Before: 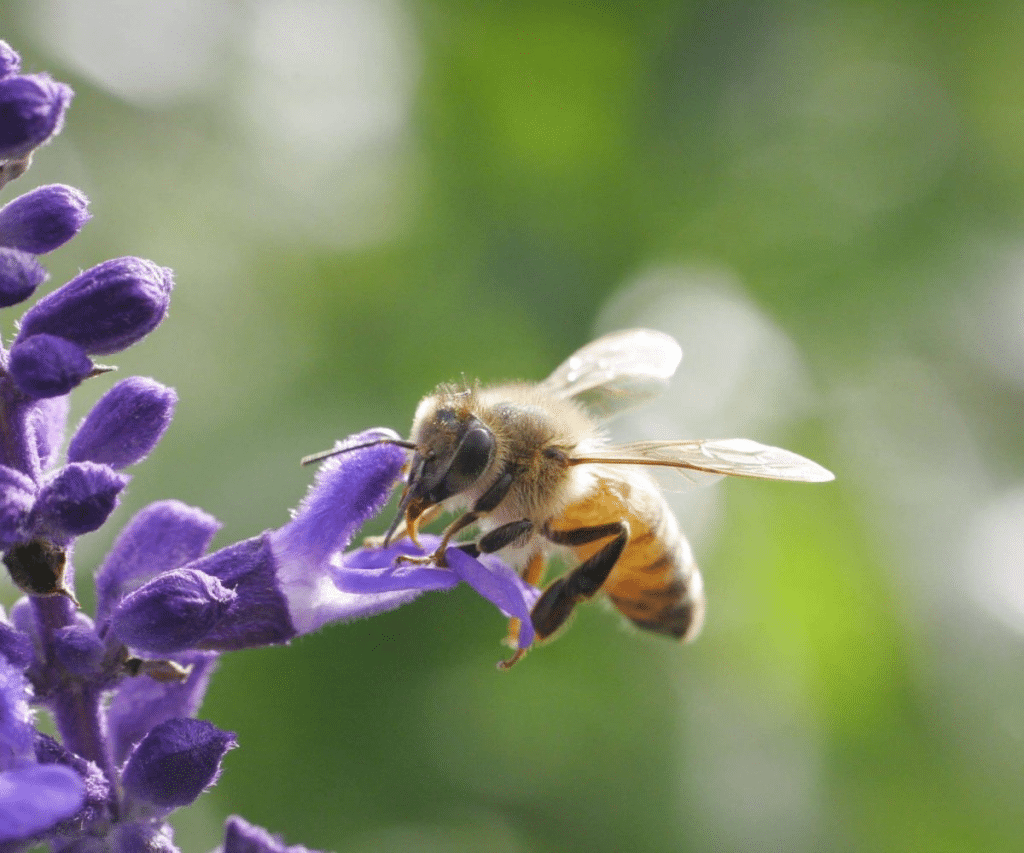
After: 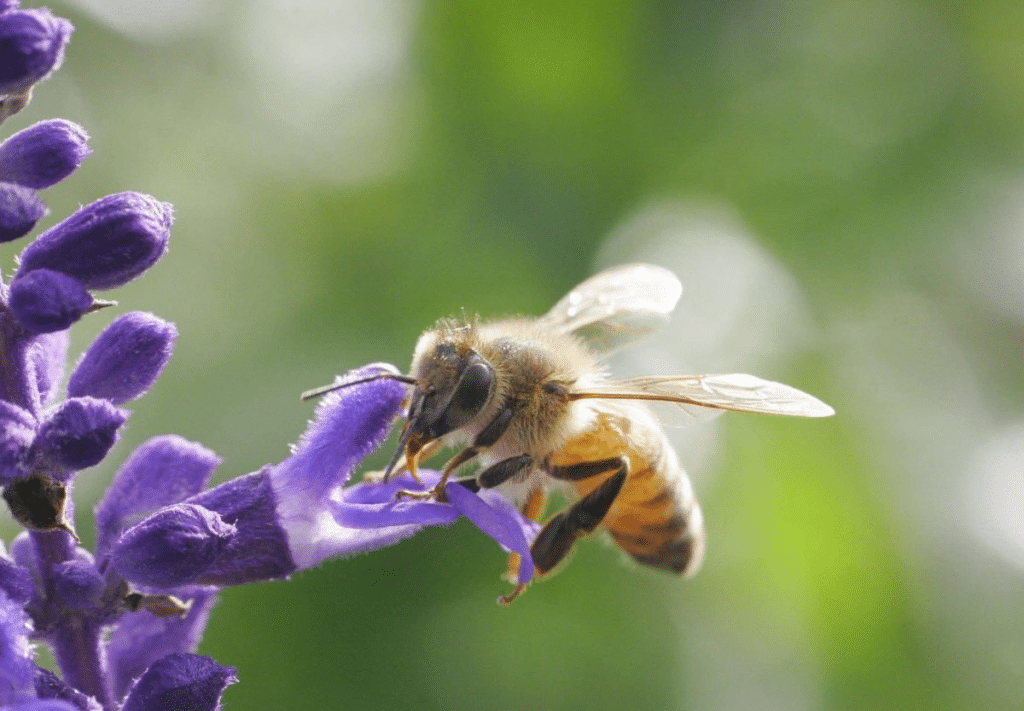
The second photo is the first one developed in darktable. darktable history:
crop: top 7.625%, bottom 8.027%
contrast equalizer: y [[0.5, 0.5, 0.472, 0.5, 0.5, 0.5], [0.5 ×6], [0.5 ×6], [0 ×6], [0 ×6]]
